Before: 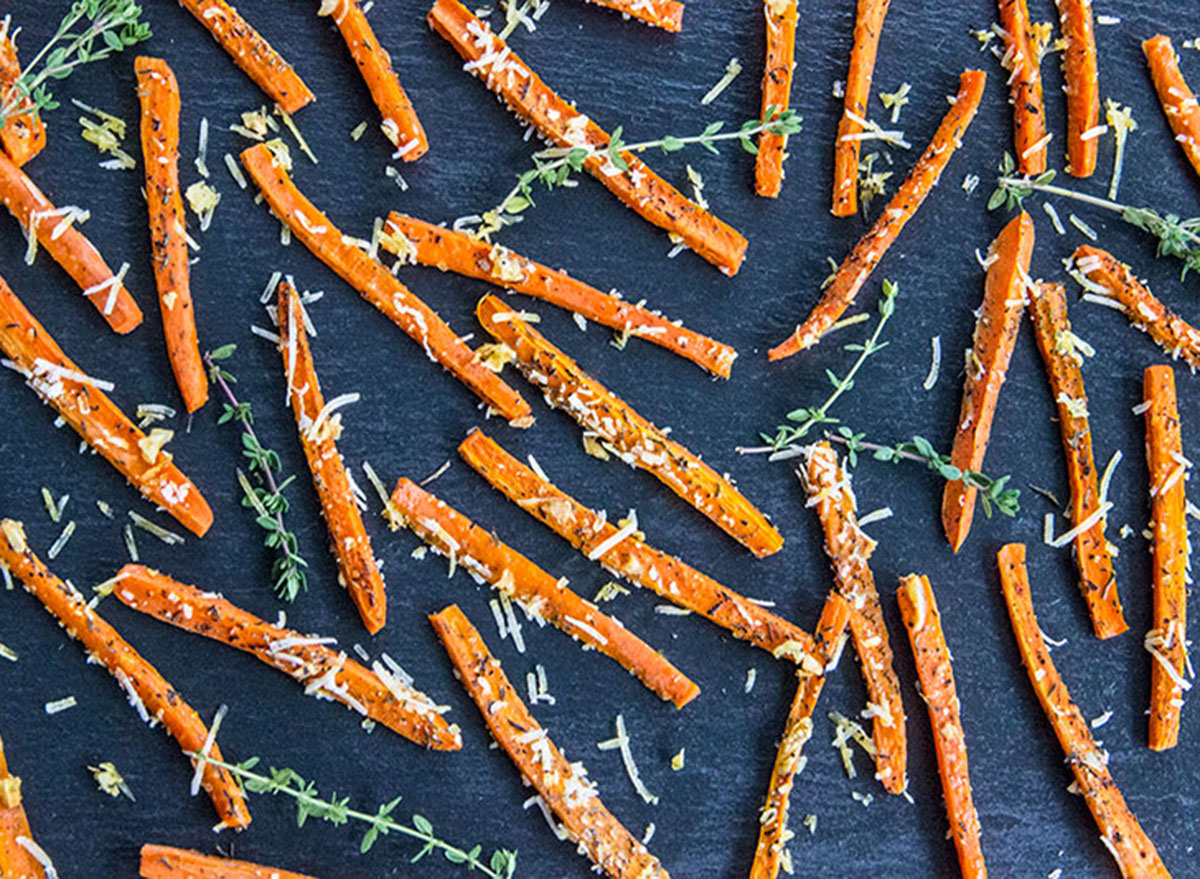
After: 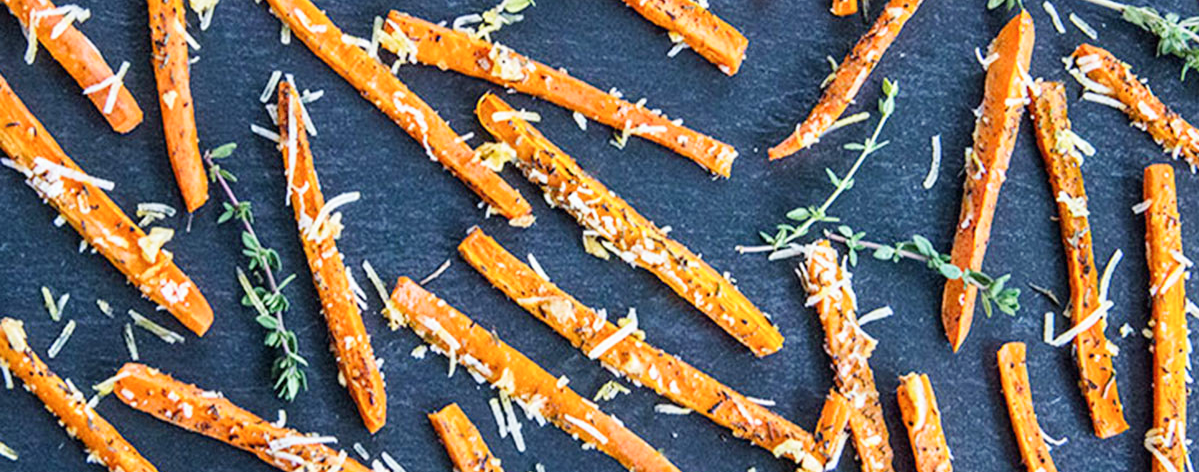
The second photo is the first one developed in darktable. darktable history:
crop and rotate: top 23.011%, bottom 23.244%
base curve: curves: ch0 [(0, 0) (0.204, 0.334) (0.55, 0.733) (1, 1)], preserve colors none
